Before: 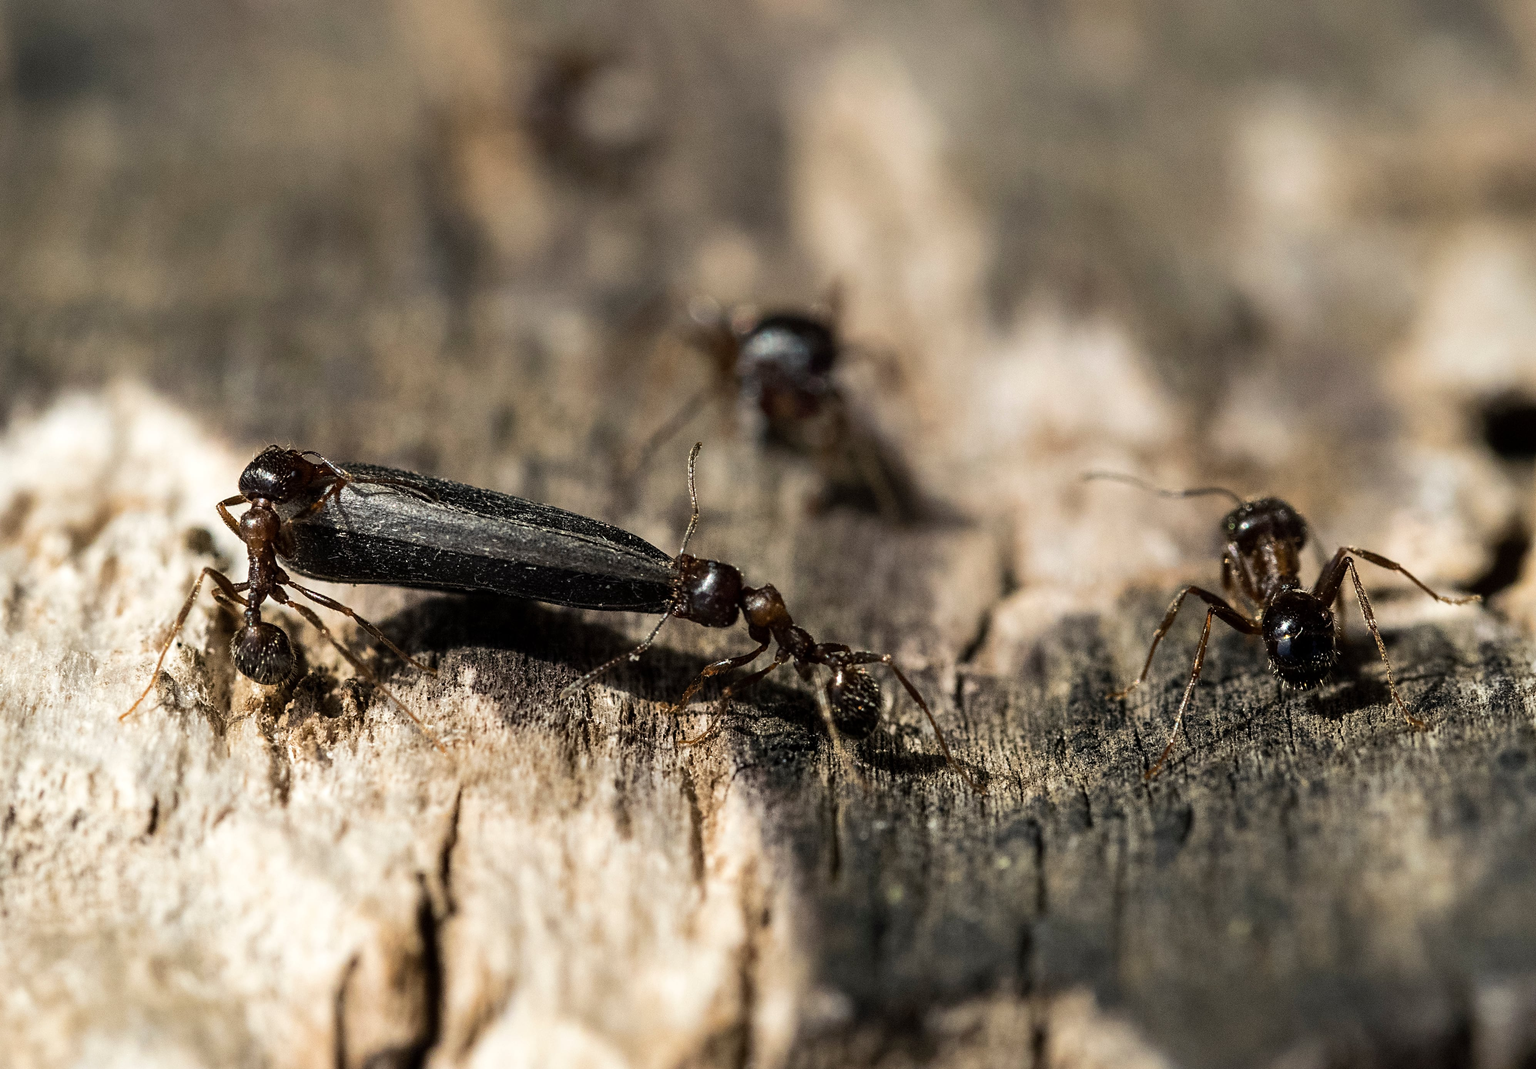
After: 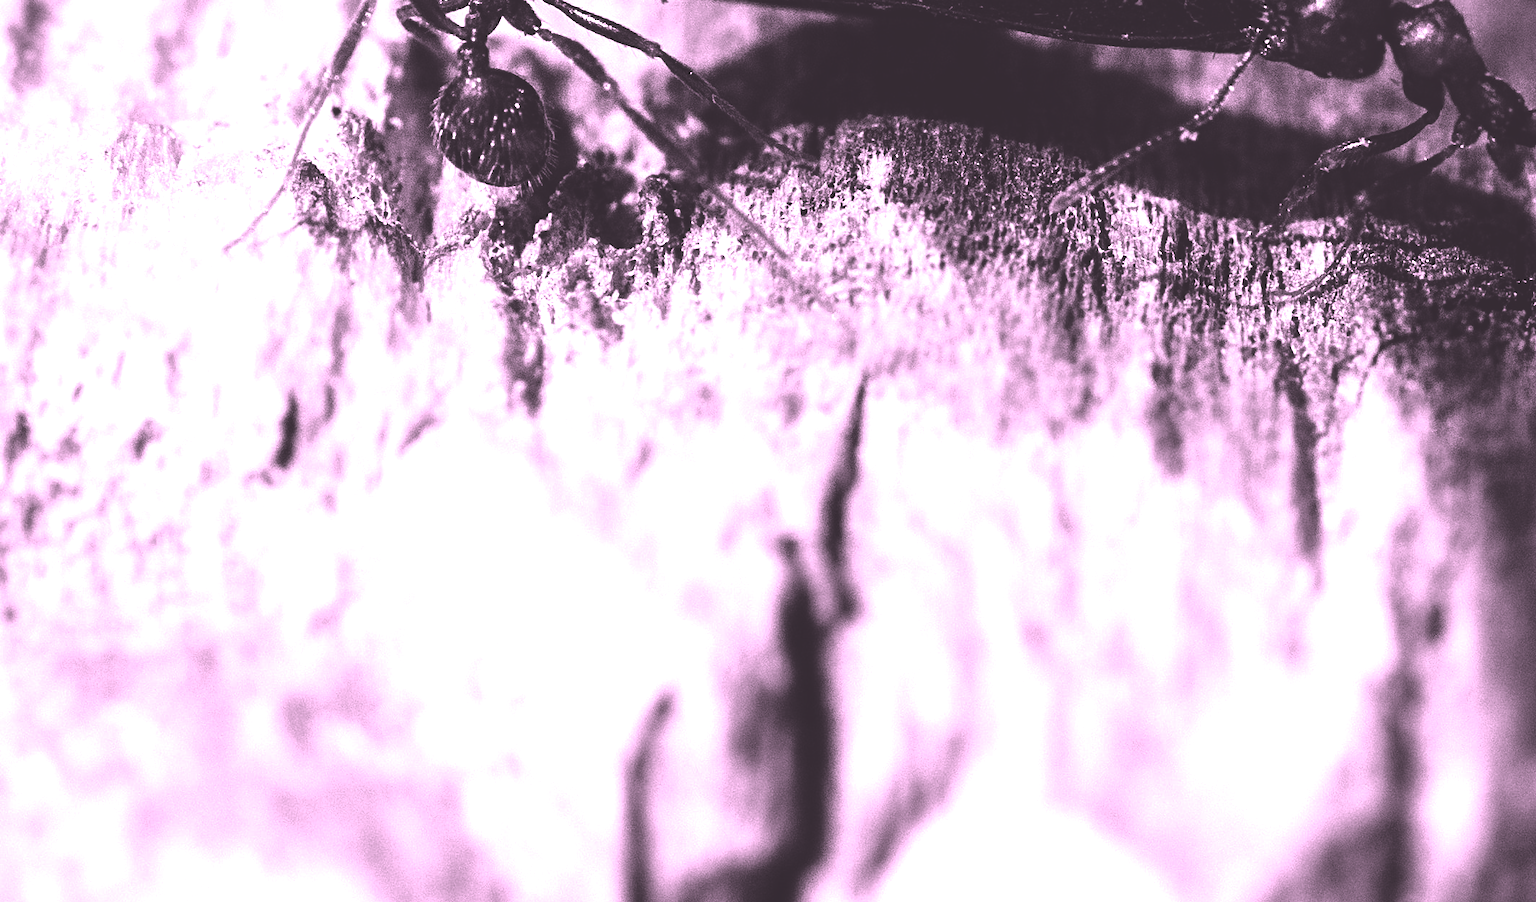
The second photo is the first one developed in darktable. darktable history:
rgb curve: curves: ch0 [(0, 0.186) (0.314, 0.284) (0.775, 0.708) (1, 1)], compensate middle gray true, preserve colors none
exposure: black level correction 0, exposure 0.7 EV, compensate exposure bias true, compensate highlight preservation false
color correction: highlights a* 19.5, highlights b* -11.53, saturation 1.69
crop and rotate: top 54.778%, right 46.61%, bottom 0.159%
color calibration: output gray [0.714, 0.278, 0, 0], illuminant same as pipeline (D50), adaptation none (bypass)
